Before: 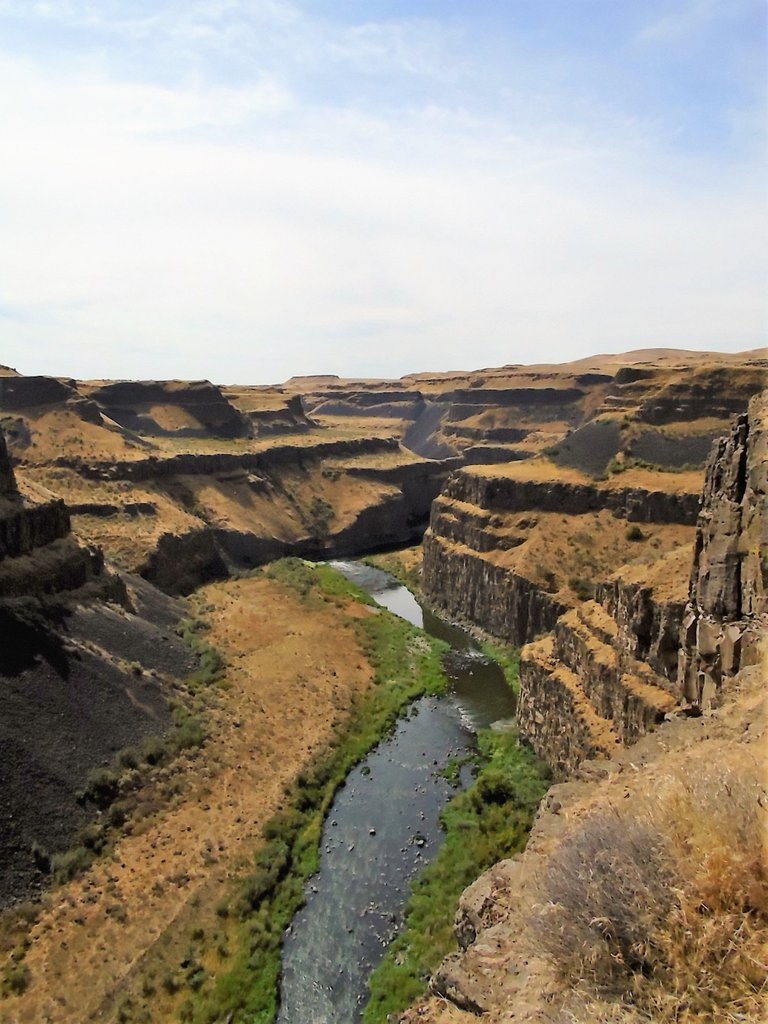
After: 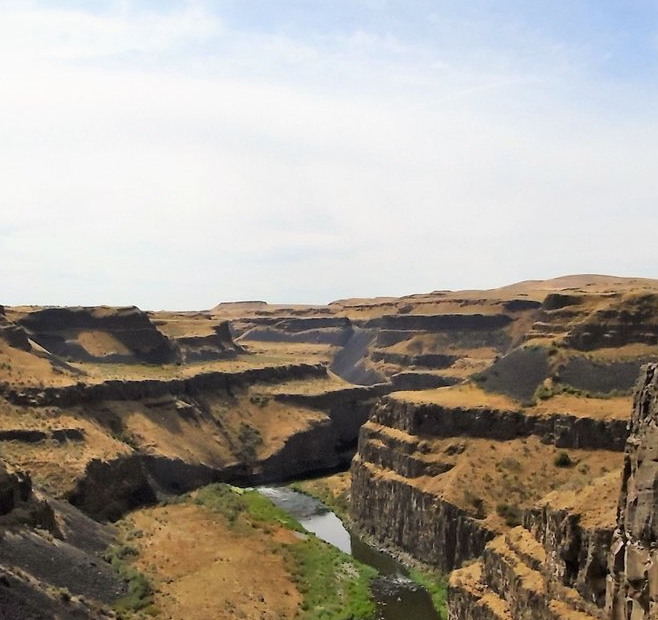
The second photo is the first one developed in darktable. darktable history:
crop and rotate: left 9.414%, top 7.272%, right 4.908%, bottom 32.157%
